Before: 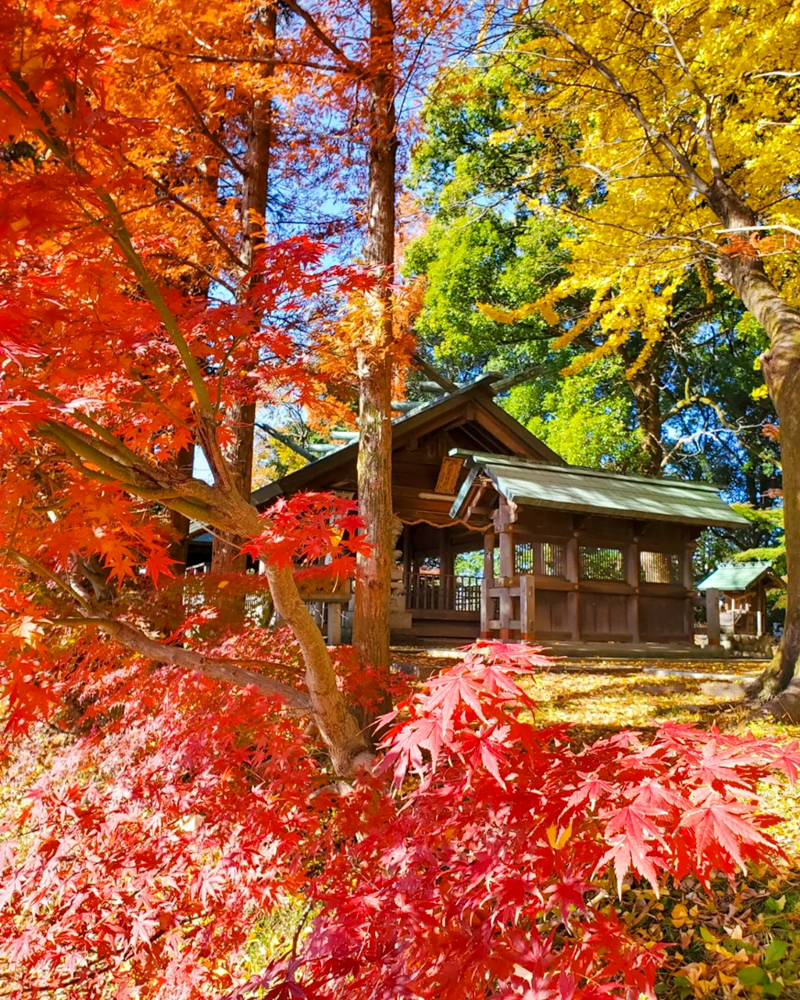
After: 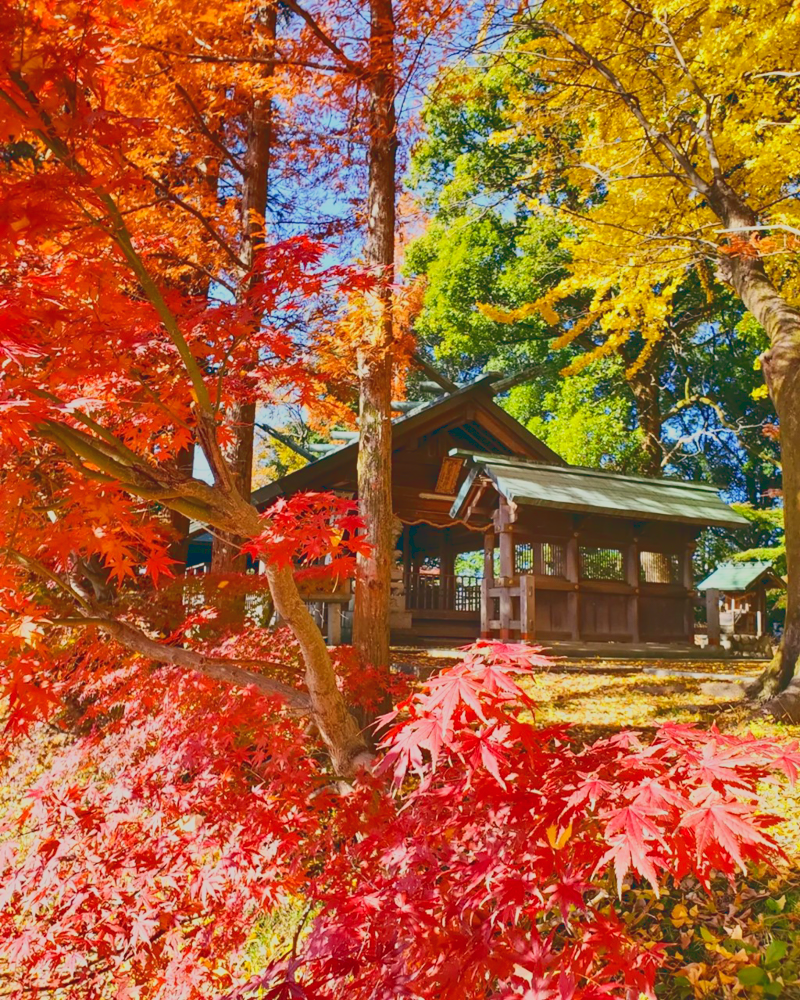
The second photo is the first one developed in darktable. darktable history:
color balance: lift [1, 0.998, 1.001, 1.002], gamma [1, 1.02, 1, 0.98], gain [1, 1.02, 1.003, 0.98]
tone curve: curves: ch0 [(0, 0.148) (0.191, 0.225) (0.712, 0.695) (0.864, 0.797) (1, 0.839)]
